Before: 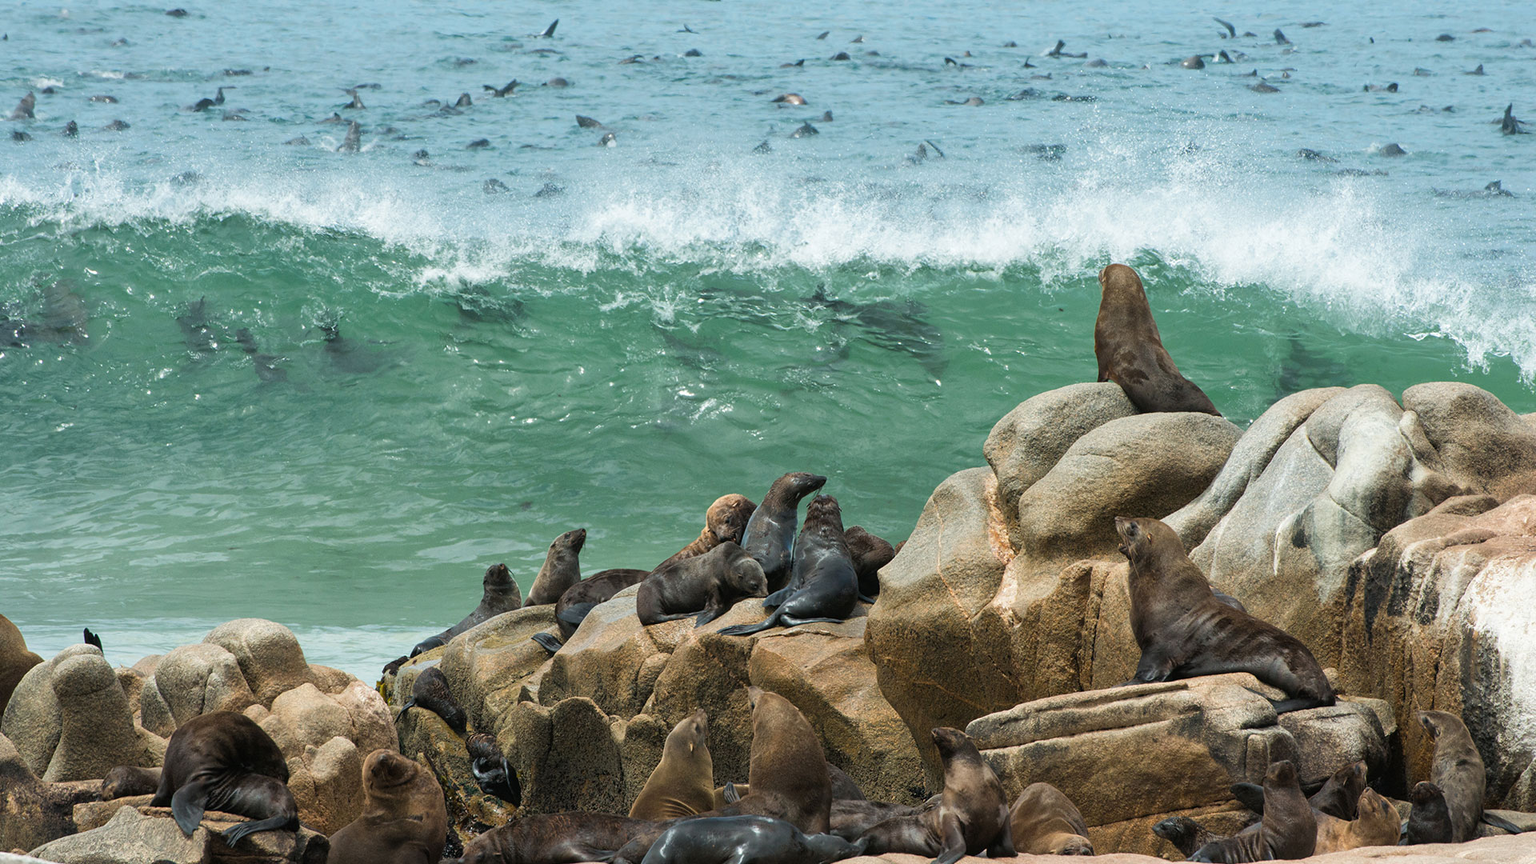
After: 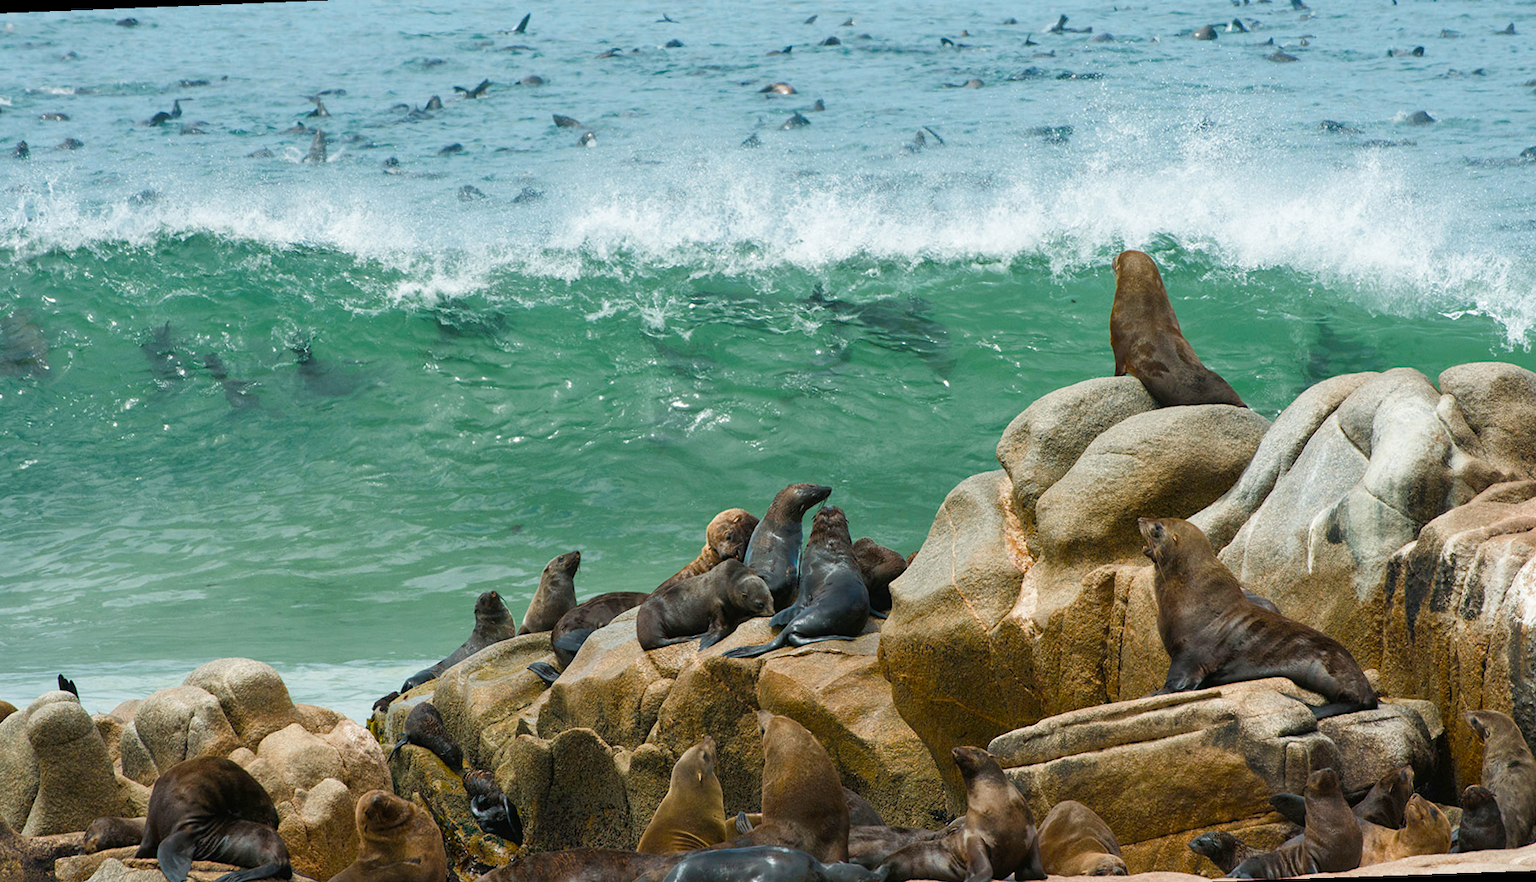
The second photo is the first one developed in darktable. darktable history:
rotate and perspective: rotation -2.12°, lens shift (vertical) 0.009, lens shift (horizontal) -0.008, automatic cropping original format, crop left 0.036, crop right 0.964, crop top 0.05, crop bottom 0.959
color balance rgb: perceptual saturation grading › global saturation 20%, perceptual saturation grading › highlights -25%, perceptual saturation grading › shadows 50%
